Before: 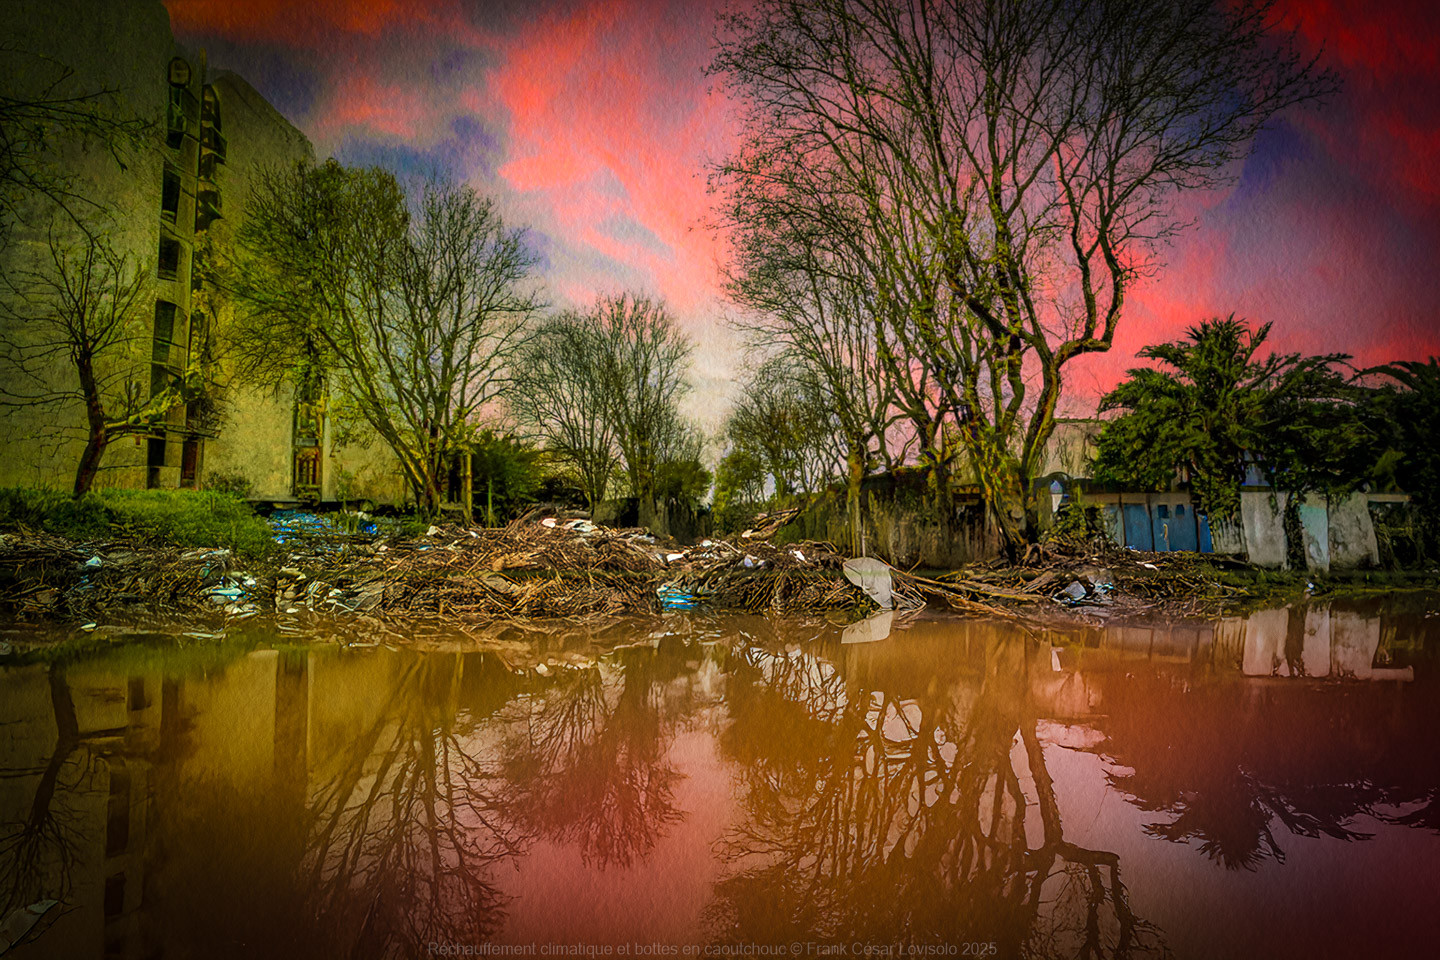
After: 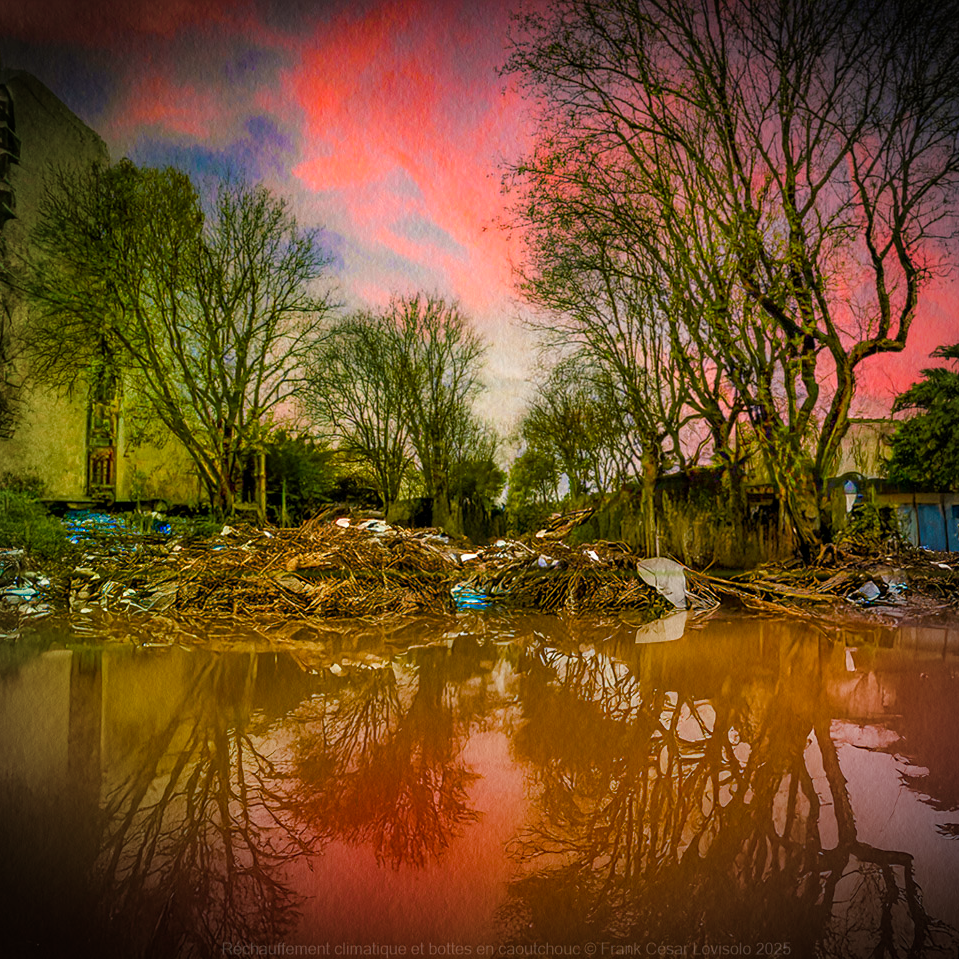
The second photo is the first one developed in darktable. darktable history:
crop and rotate: left 14.375%, right 18.973%
vignetting: on, module defaults
color balance rgb: perceptual saturation grading › global saturation 23.579%, perceptual saturation grading › highlights -24.51%, perceptual saturation grading › mid-tones 24.225%, perceptual saturation grading › shadows 40.366%
